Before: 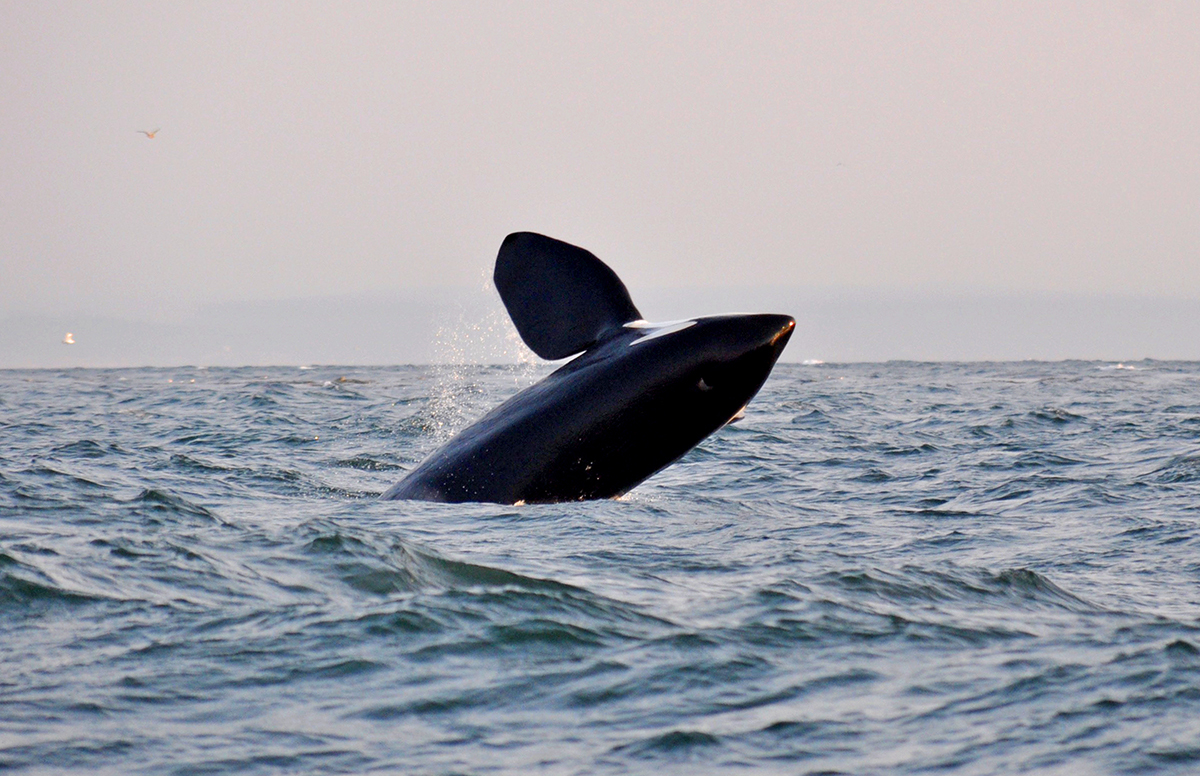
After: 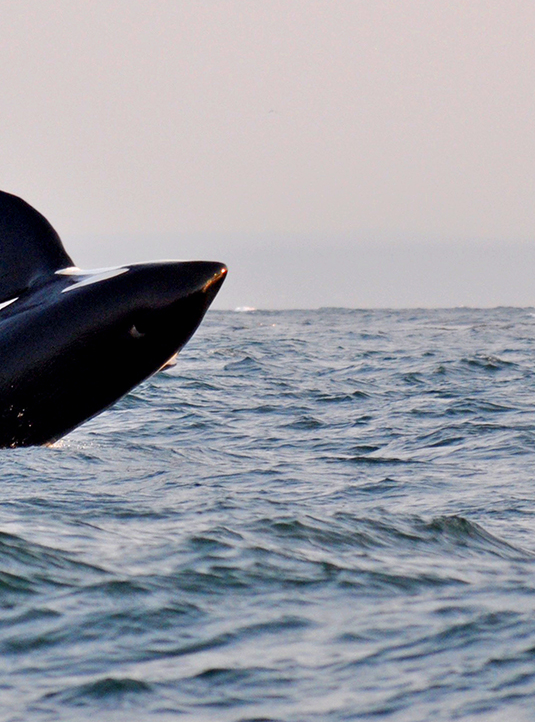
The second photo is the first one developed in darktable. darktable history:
crop: left 47.355%, top 6.908%, right 8.009%
local contrast: mode bilateral grid, contrast 99, coarseness 100, detail 91%, midtone range 0.2
